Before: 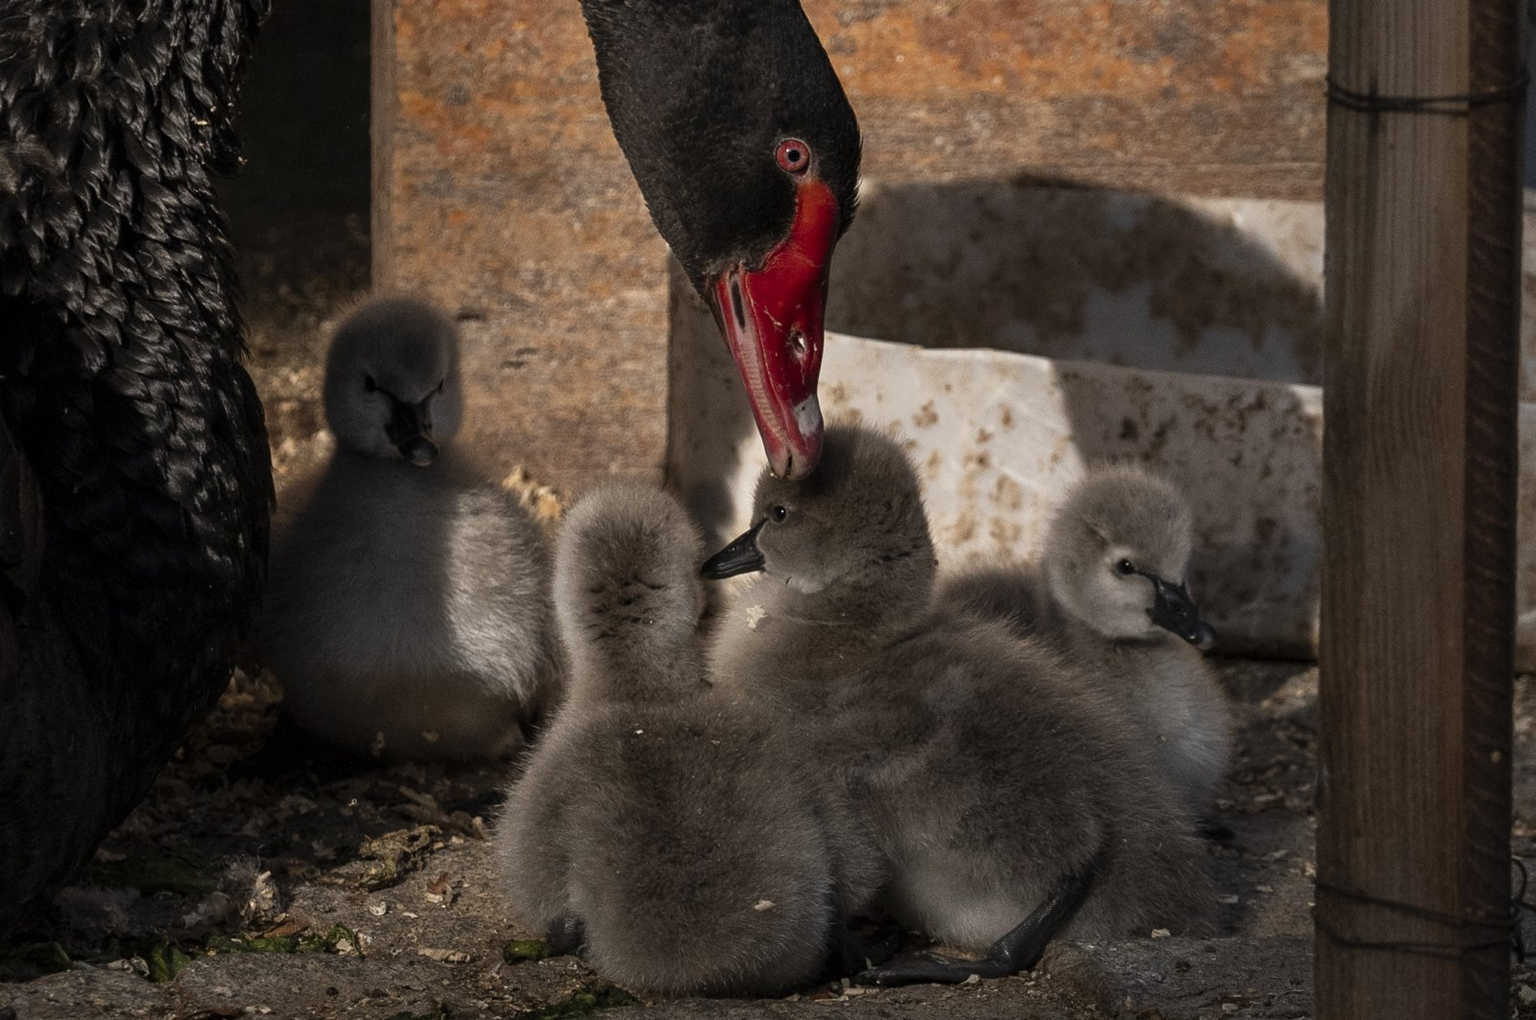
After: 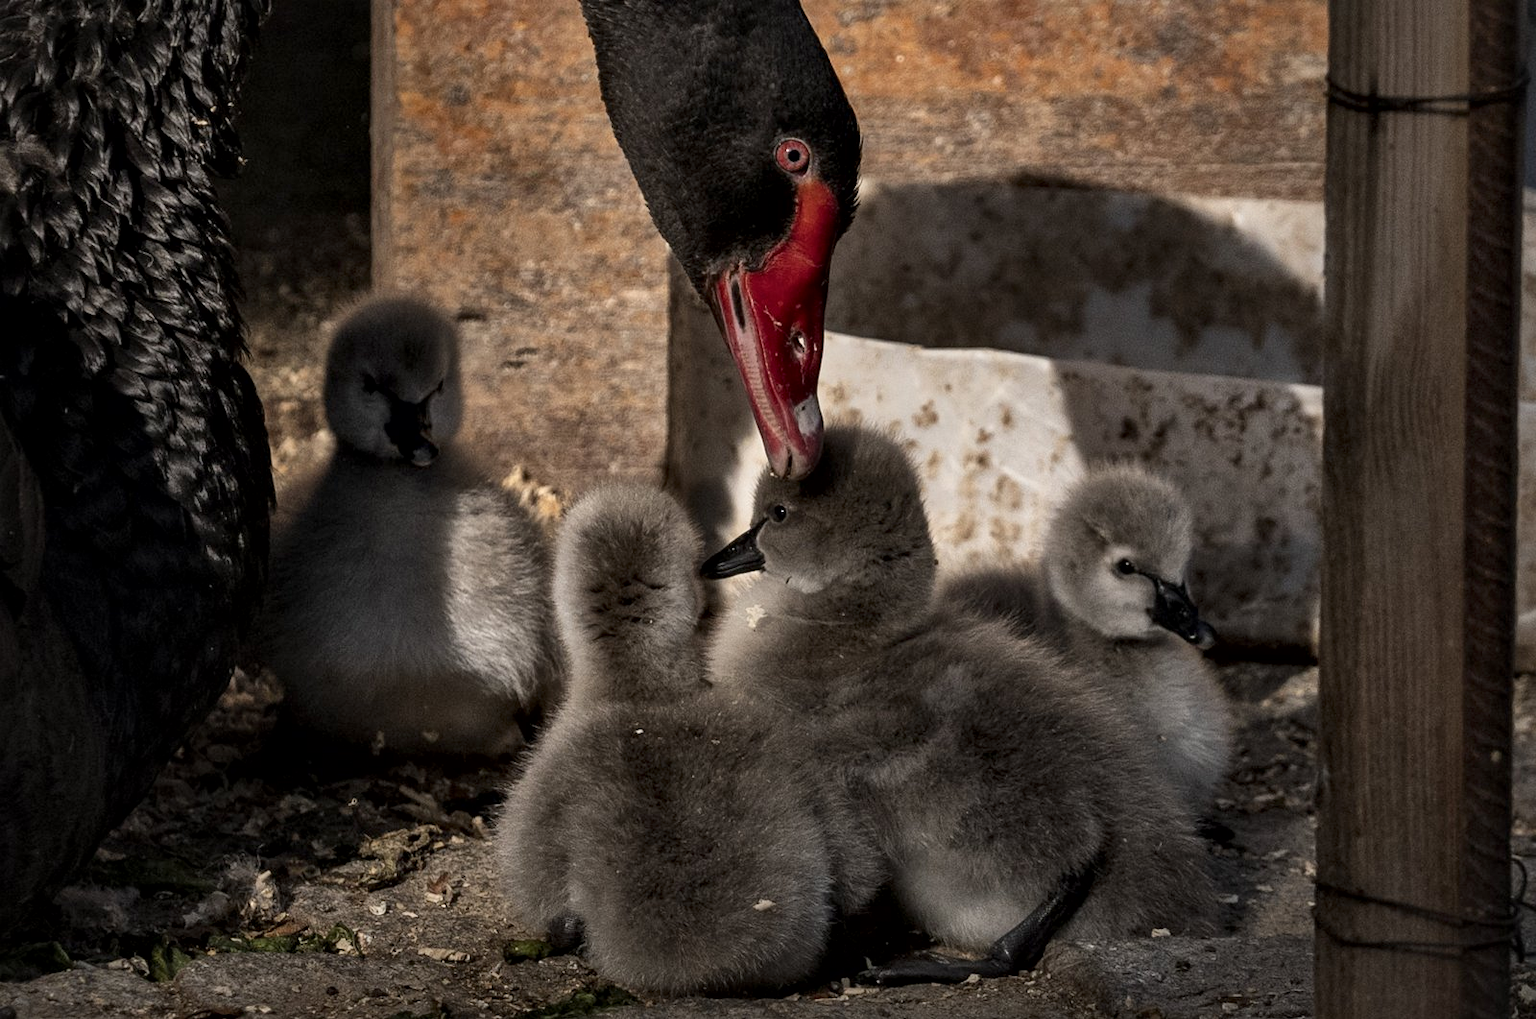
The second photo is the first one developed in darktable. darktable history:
local contrast: mode bilateral grid, contrast 26, coarseness 59, detail 152%, midtone range 0.2
